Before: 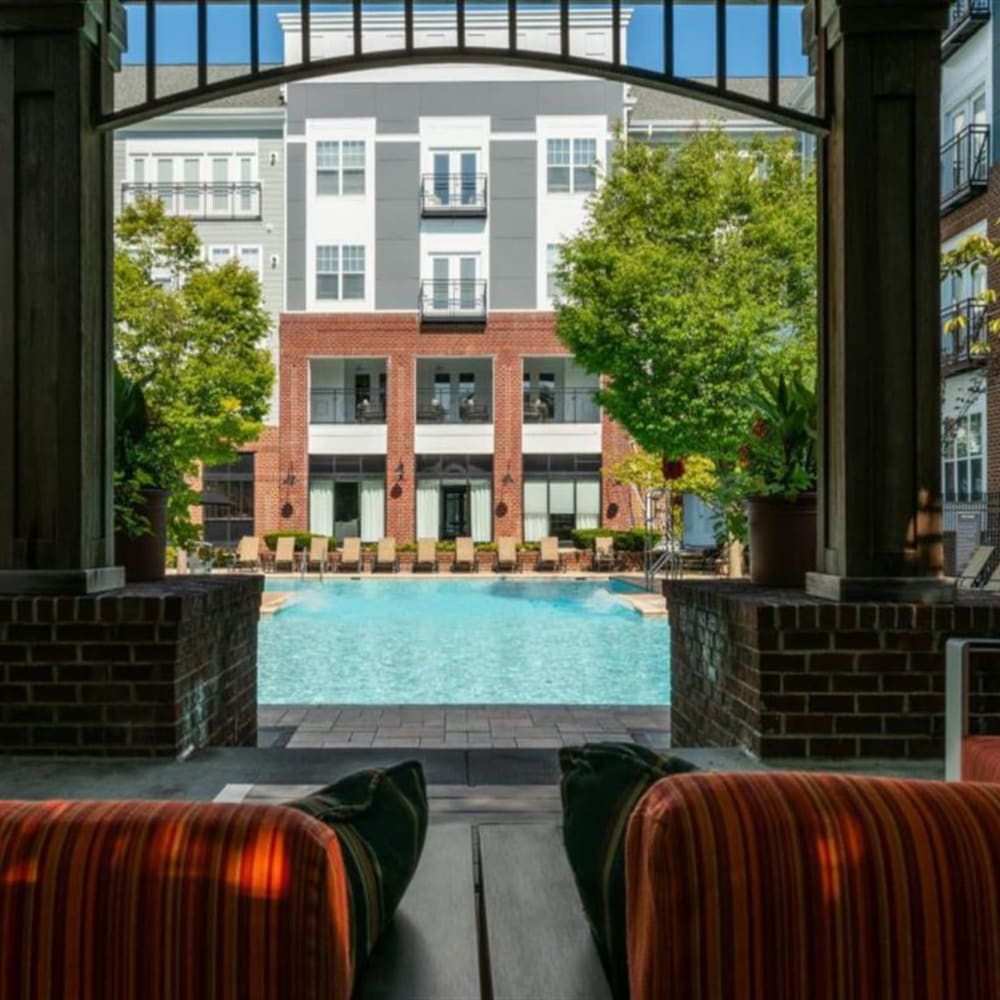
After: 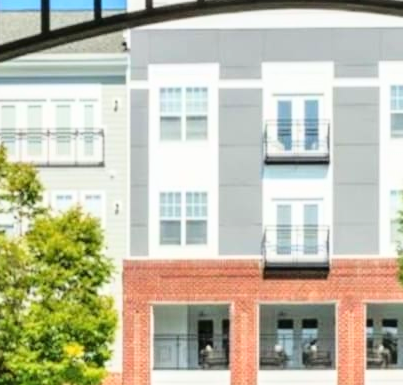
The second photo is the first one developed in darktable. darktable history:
crop: left 15.717%, top 5.421%, right 43.916%, bottom 56.041%
base curve: curves: ch0 [(0, 0) (0.028, 0.03) (0.121, 0.232) (0.46, 0.748) (0.859, 0.968) (1, 1)]
